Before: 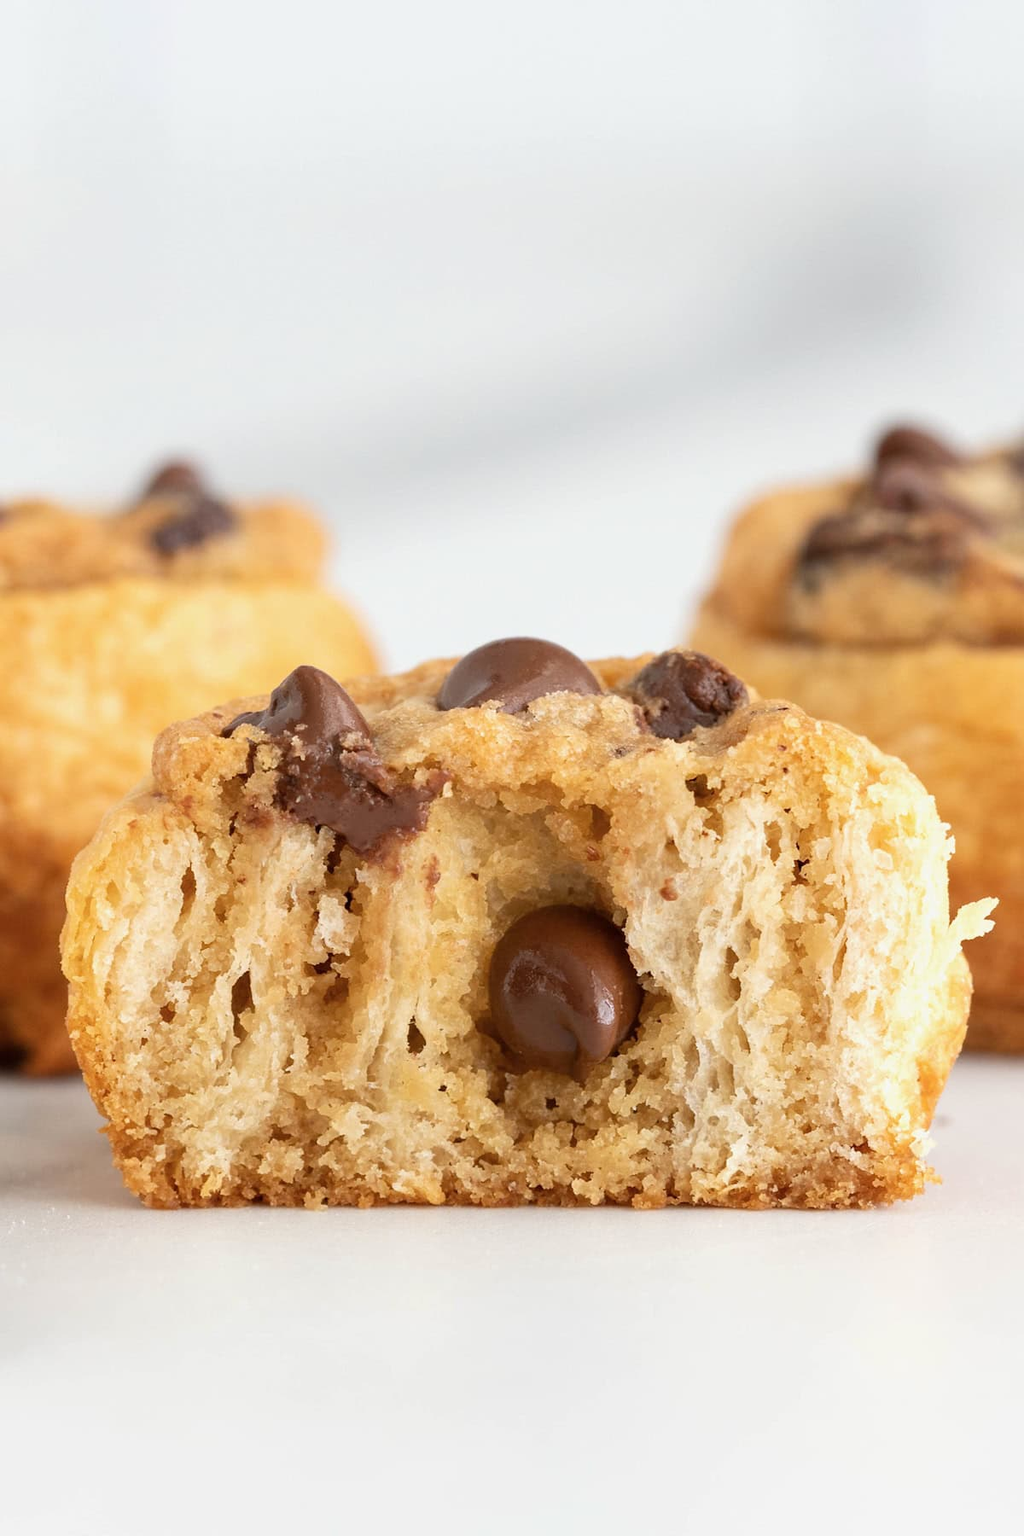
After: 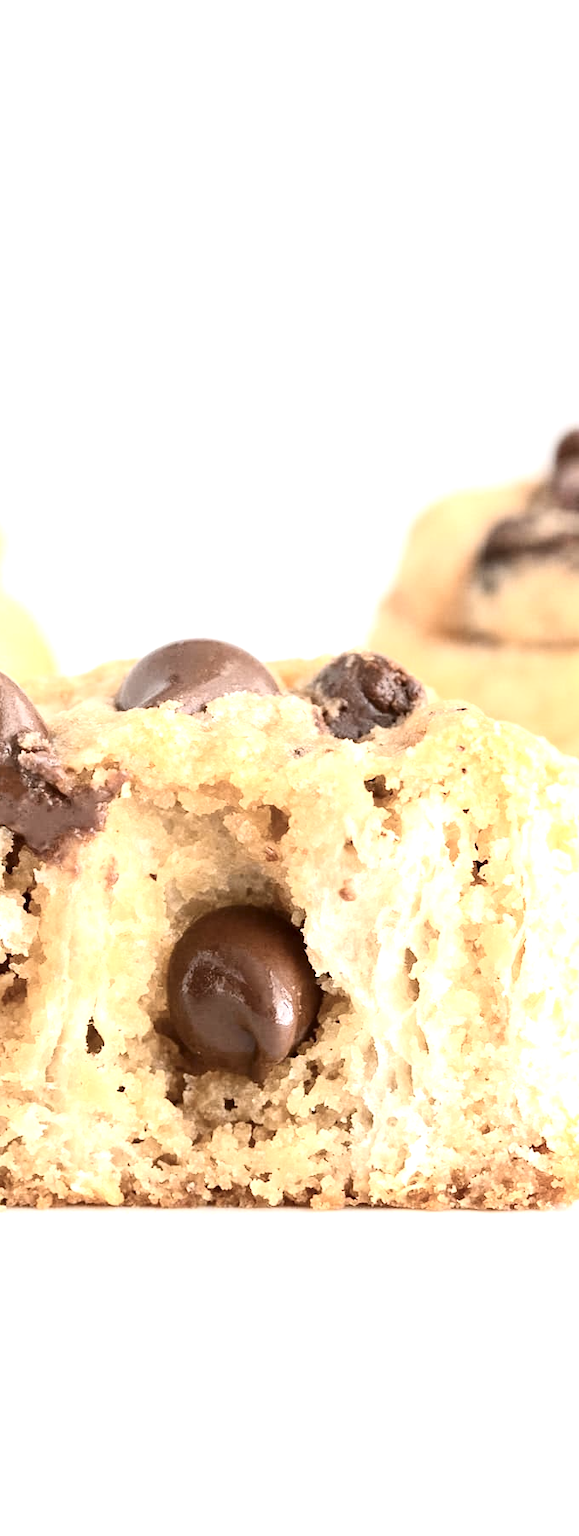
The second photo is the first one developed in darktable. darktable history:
exposure: black level correction 0, exposure 1 EV, compensate exposure bias true, compensate highlight preservation false
contrast brightness saturation: contrast 0.25, saturation -0.31
crop: left 31.458%, top 0%, right 11.876%
